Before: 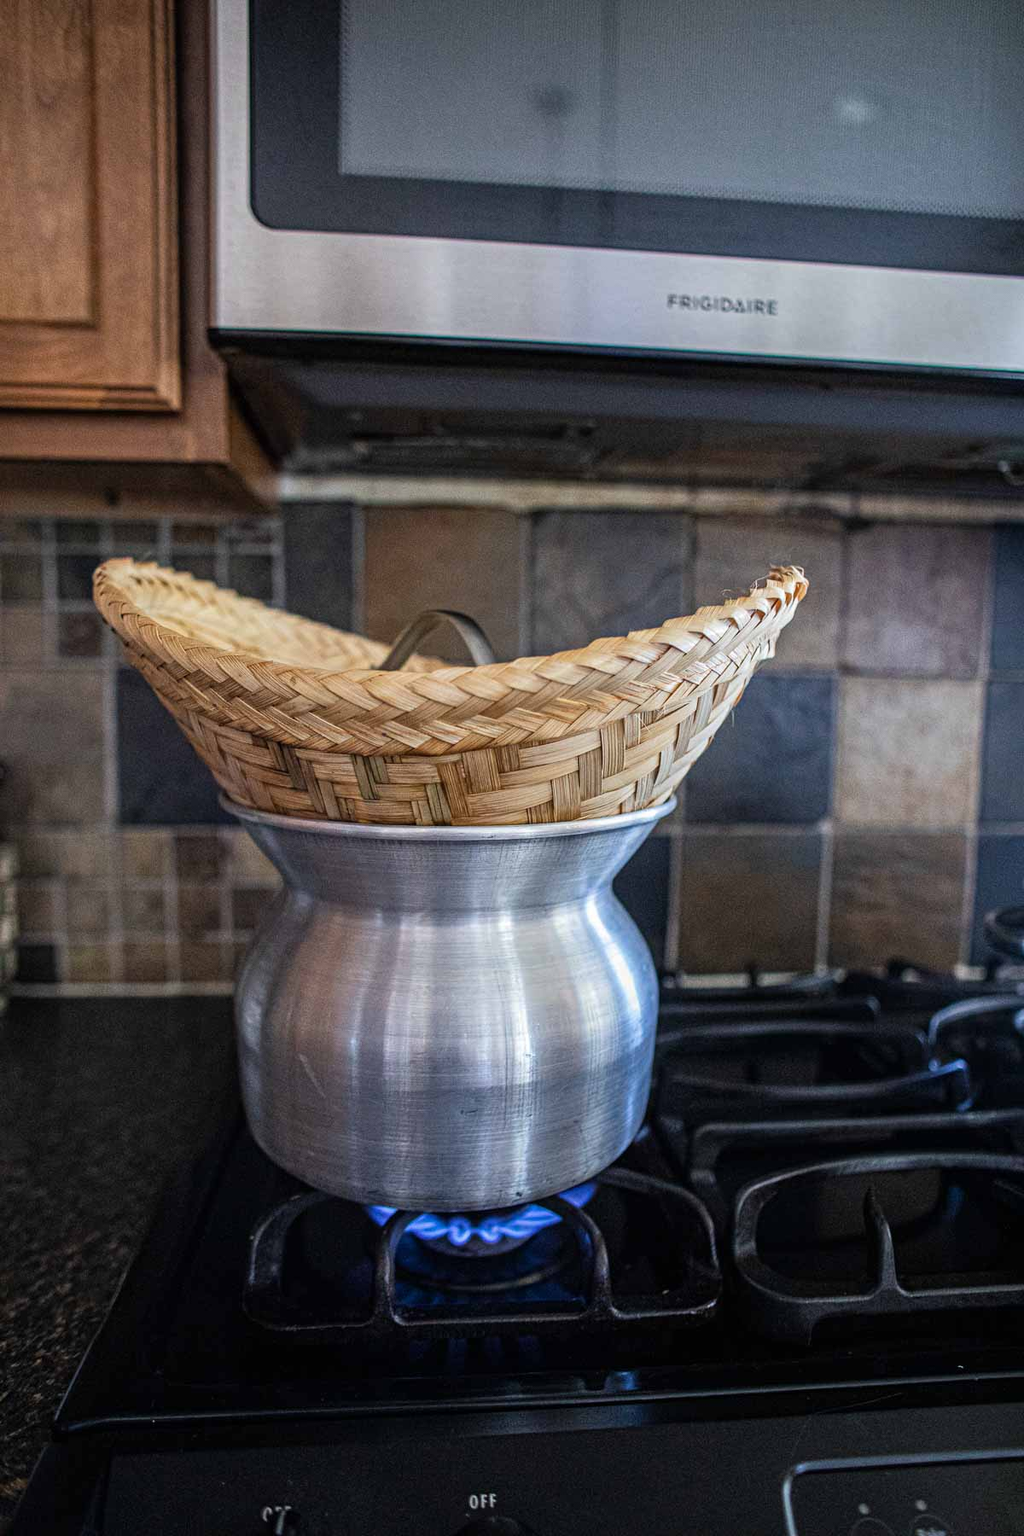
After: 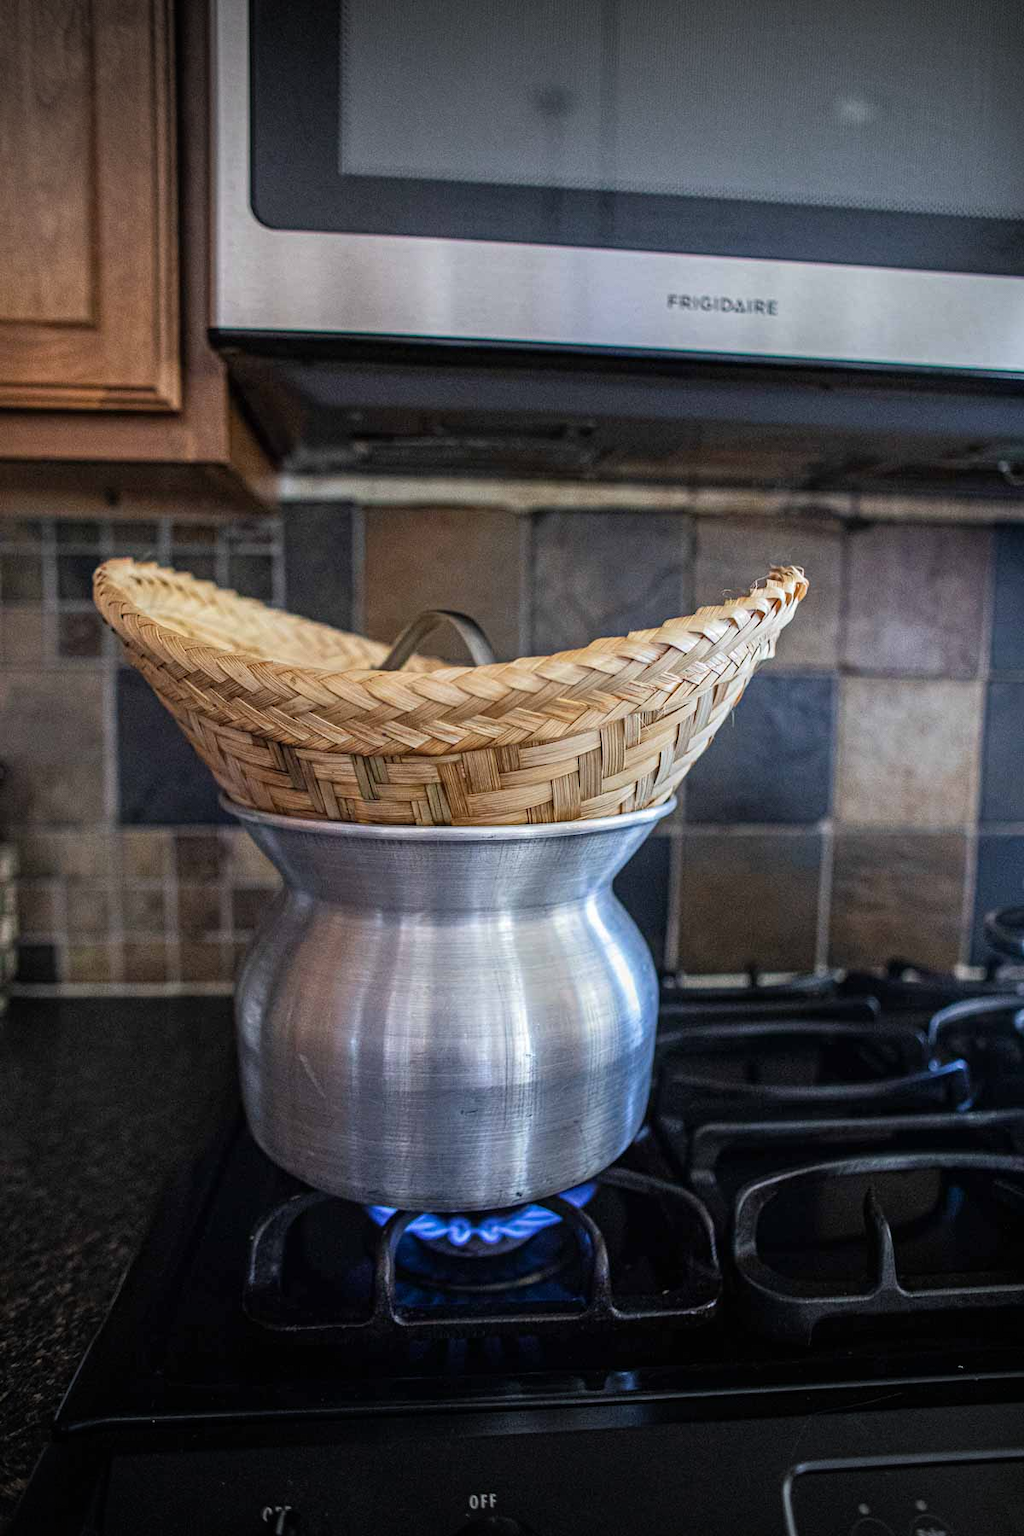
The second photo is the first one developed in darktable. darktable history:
vignetting: fall-off start 100.1%, width/height ratio 1.306
